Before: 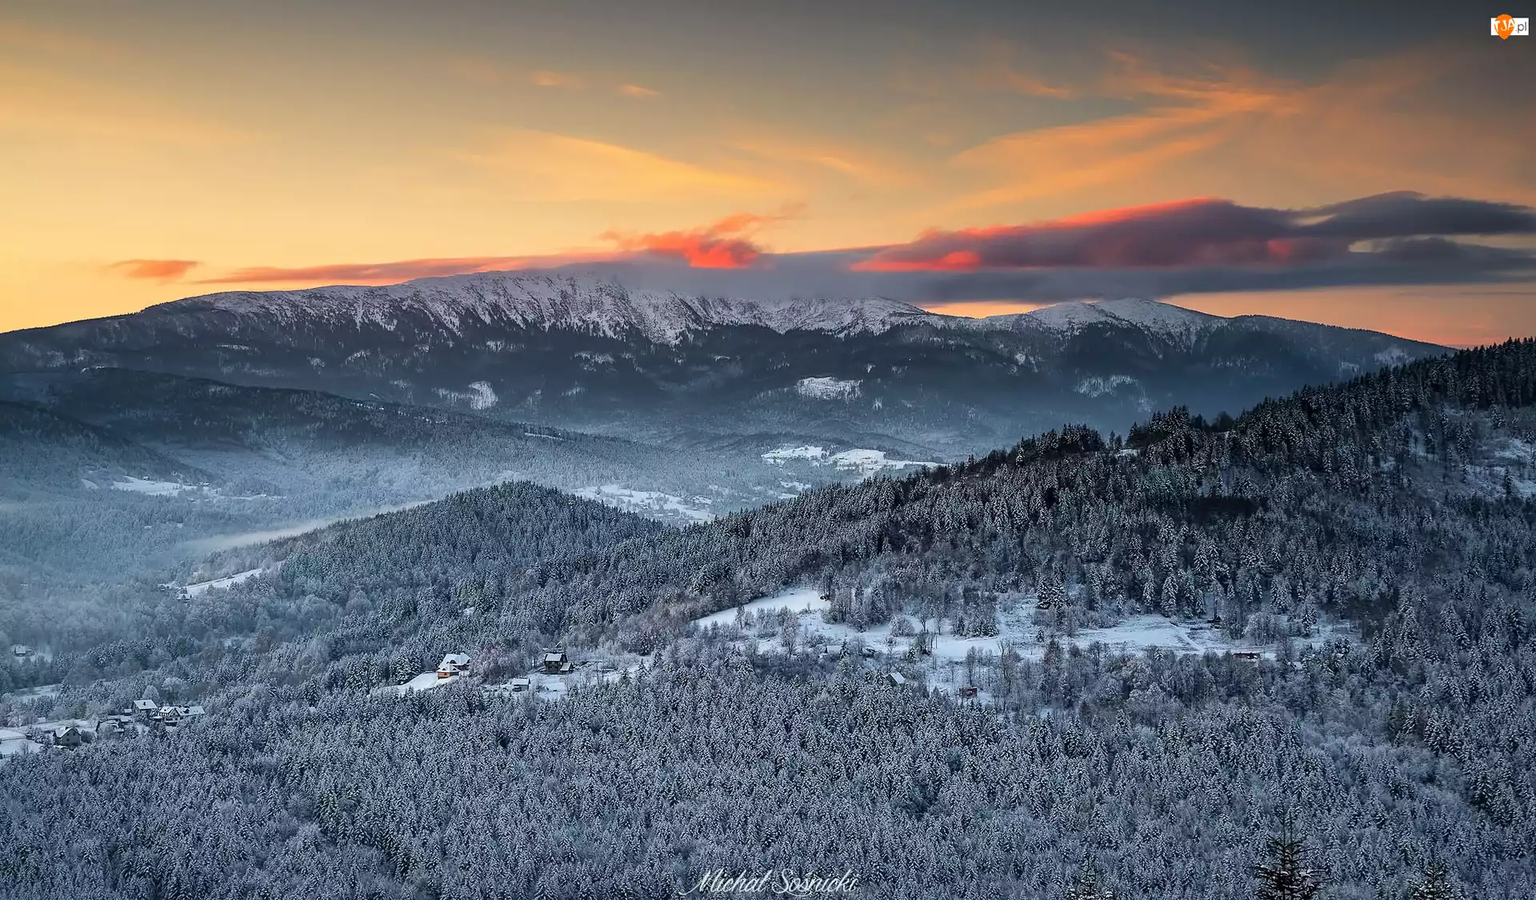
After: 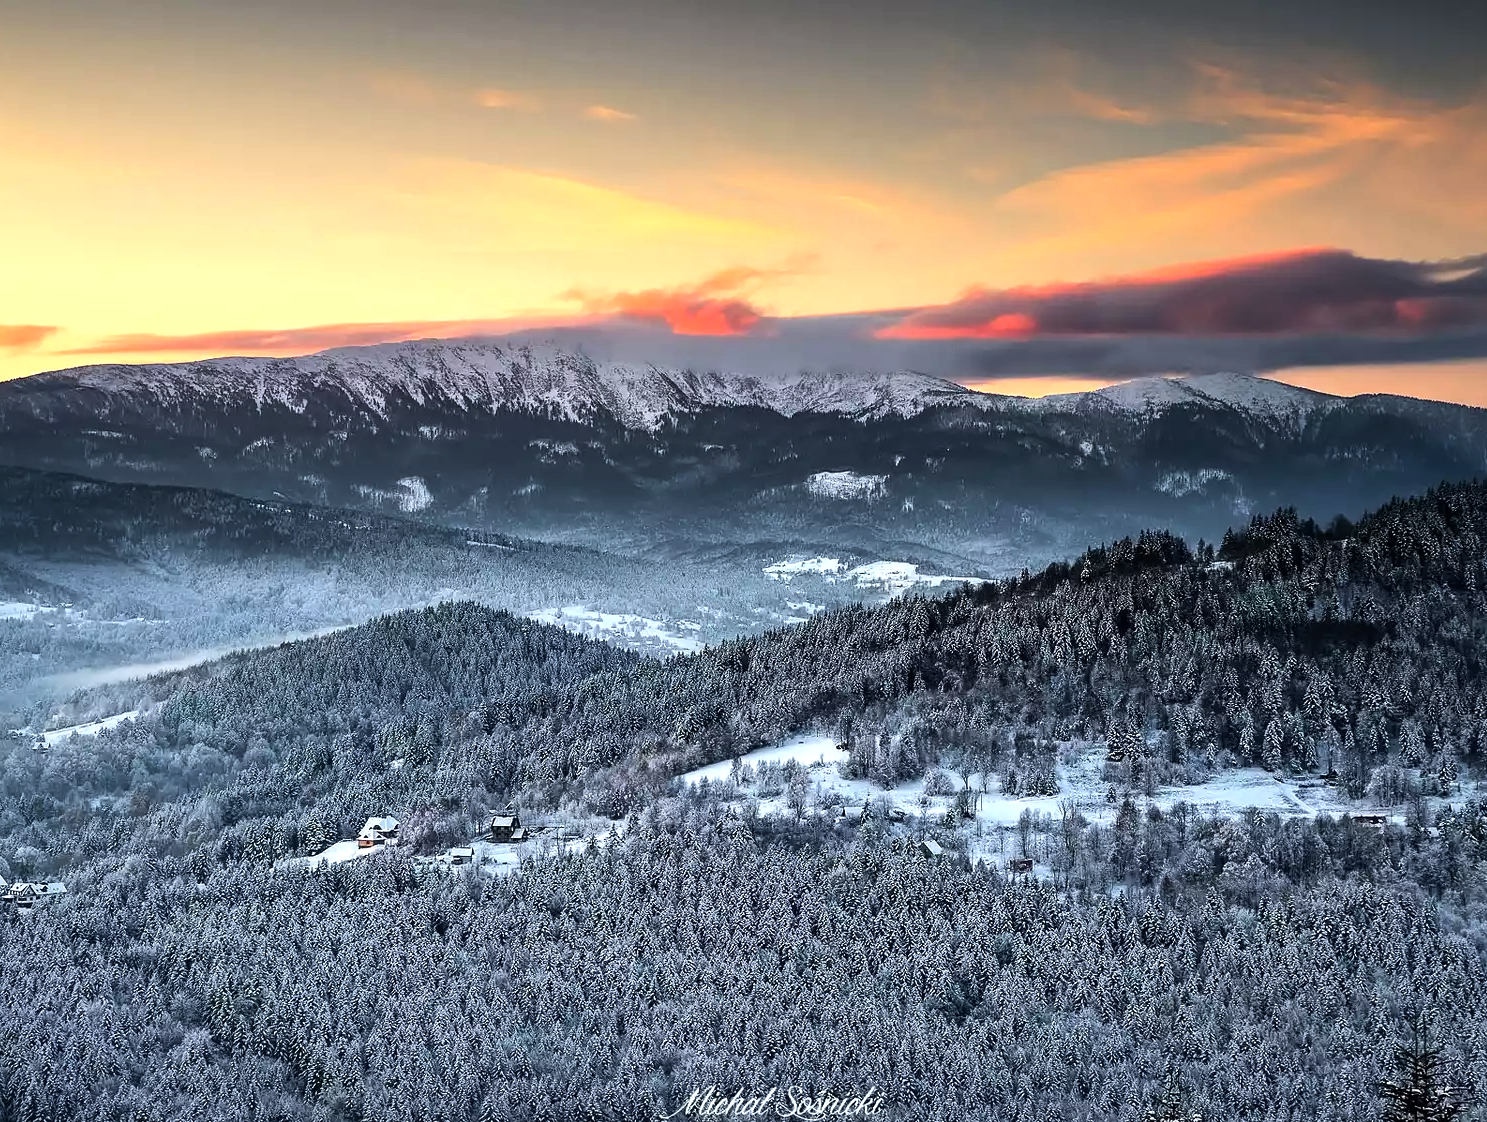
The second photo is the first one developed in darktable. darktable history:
tone equalizer: -8 EV -0.789 EV, -7 EV -0.699 EV, -6 EV -0.615 EV, -5 EV -0.385 EV, -3 EV 0.376 EV, -2 EV 0.6 EV, -1 EV 0.695 EV, +0 EV 0.774 EV, edges refinement/feathering 500, mask exposure compensation -1.57 EV, preserve details no
crop: left 9.871%, right 12.662%
